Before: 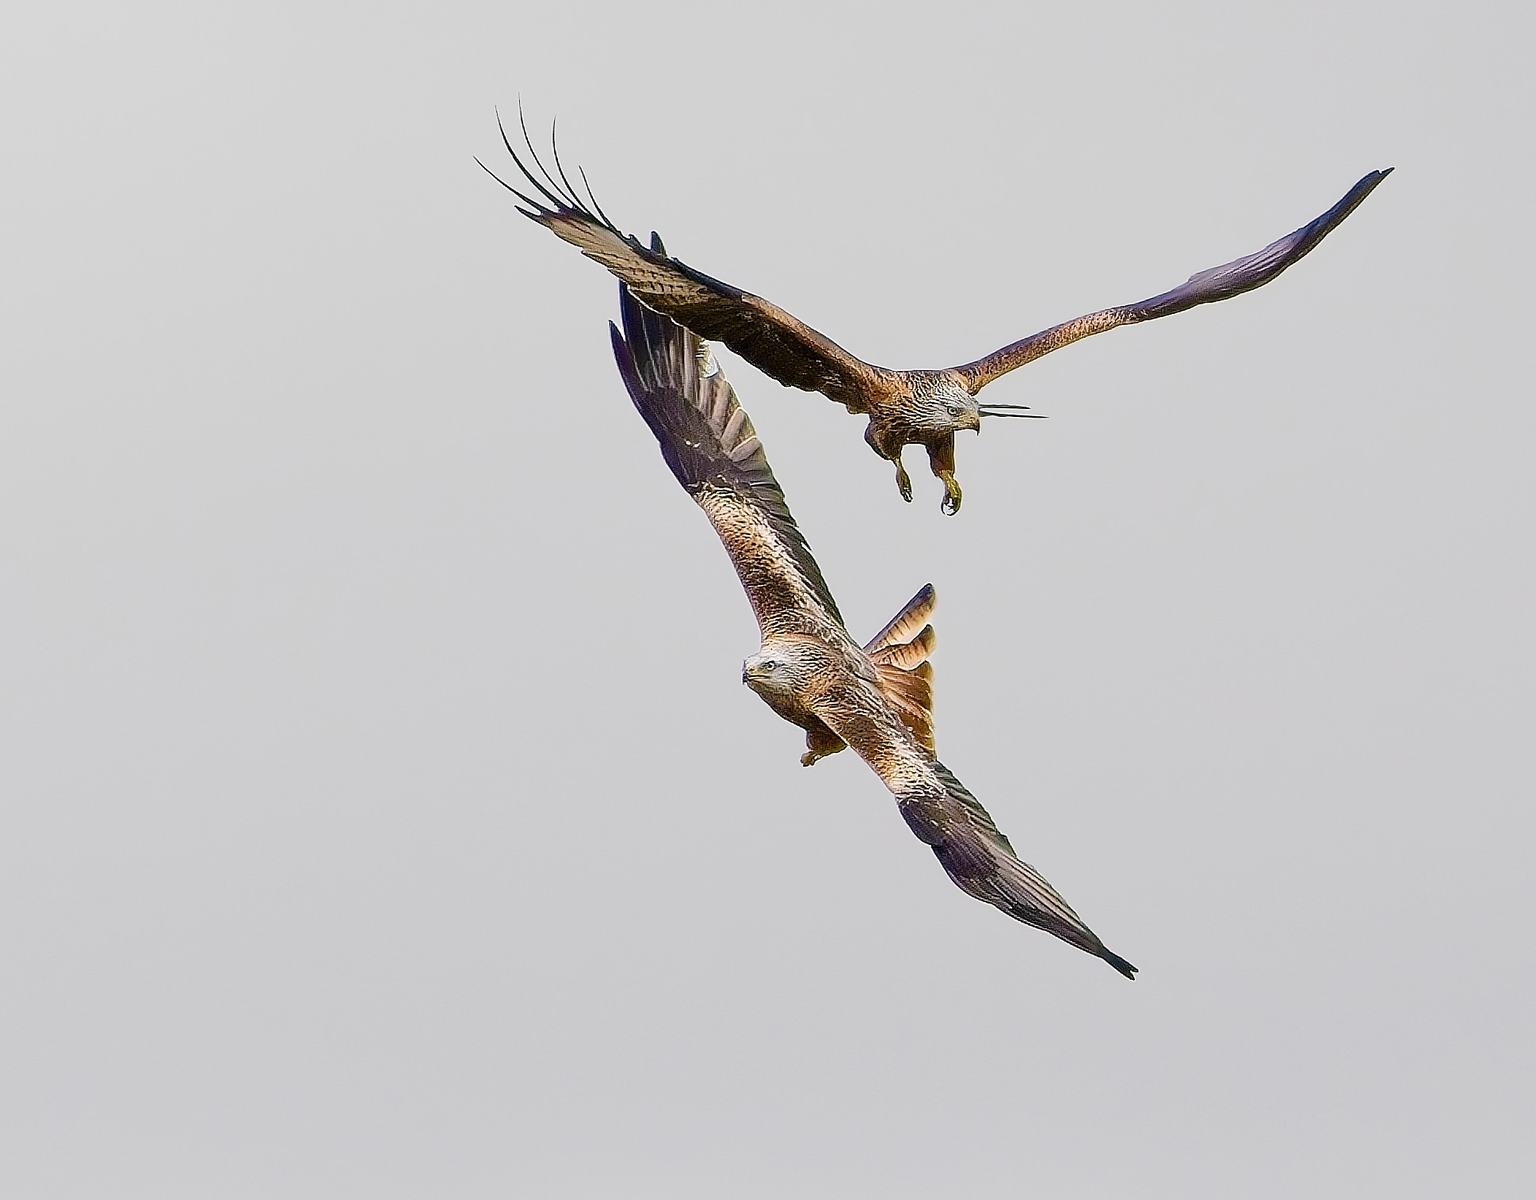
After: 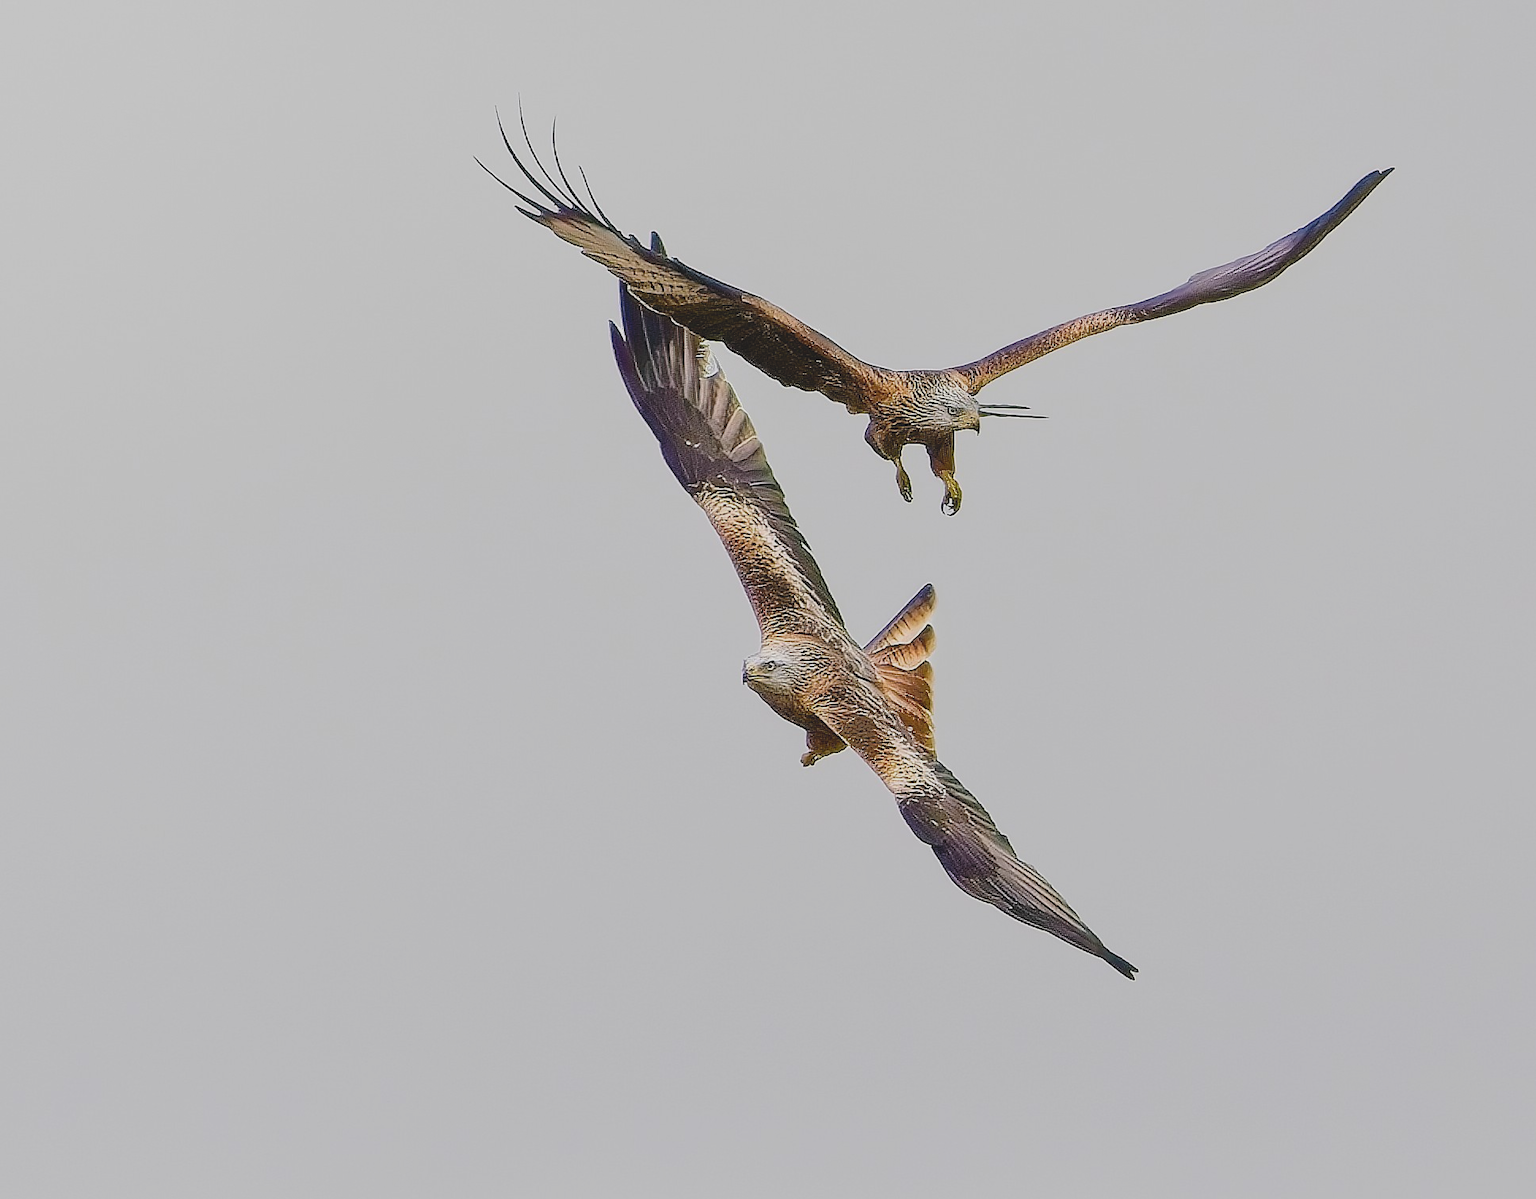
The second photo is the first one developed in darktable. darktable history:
exposure: exposure -0.285 EV, compensate highlight preservation false
local contrast: highlights 67%, shadows 67%, detail 82%, midtone range 0.329
